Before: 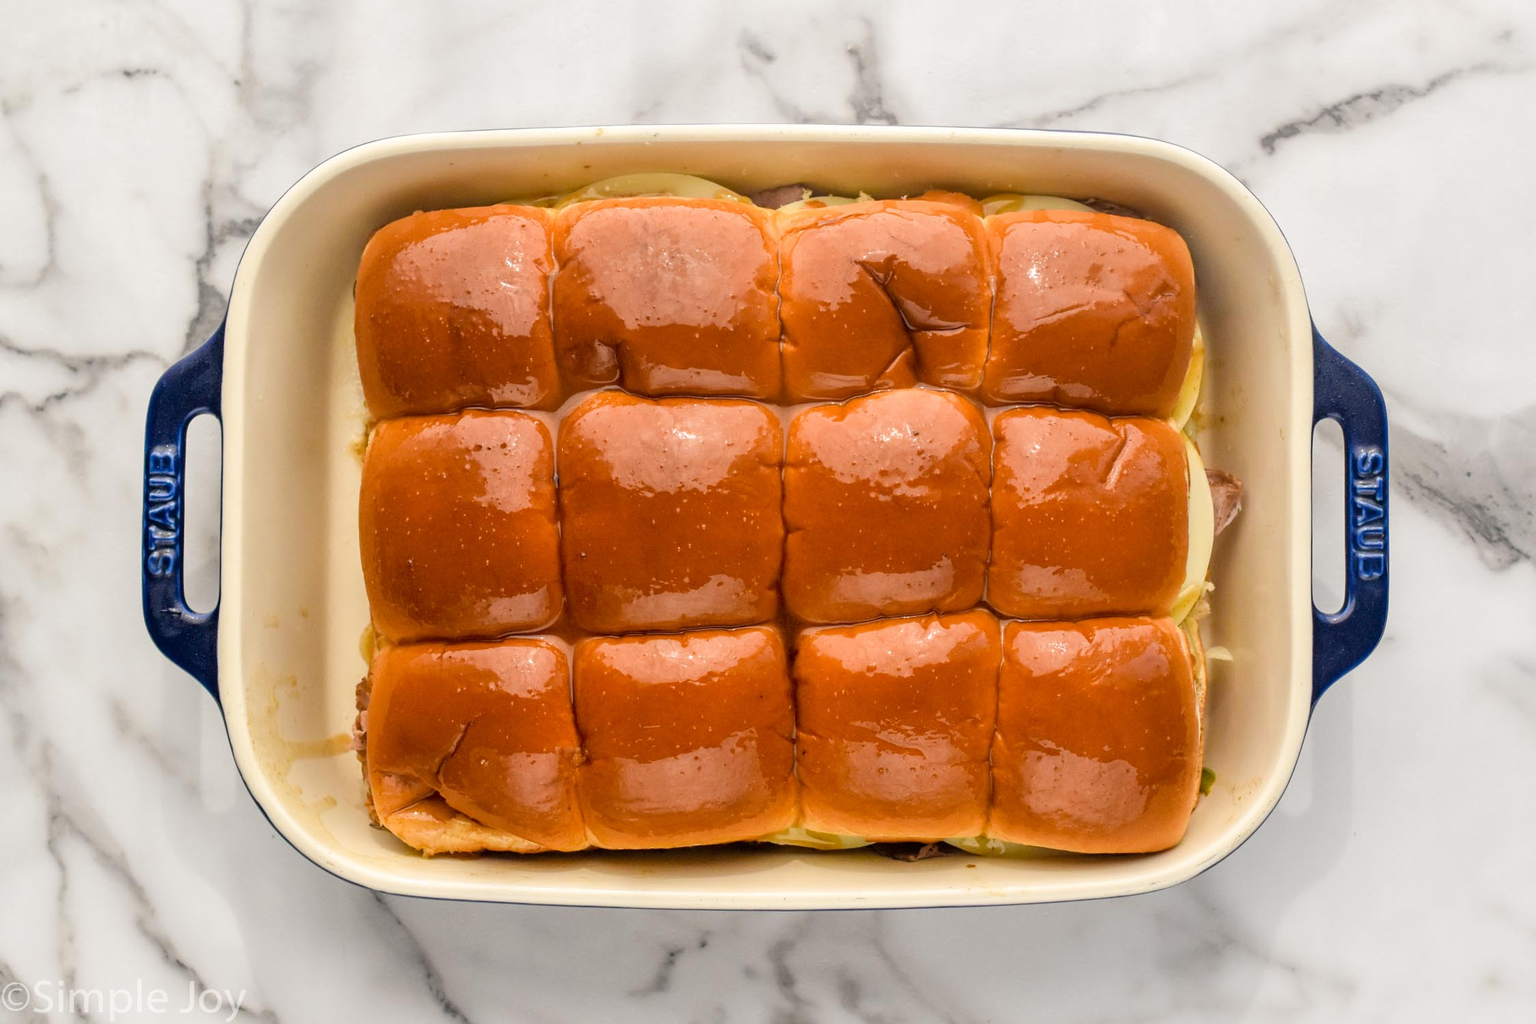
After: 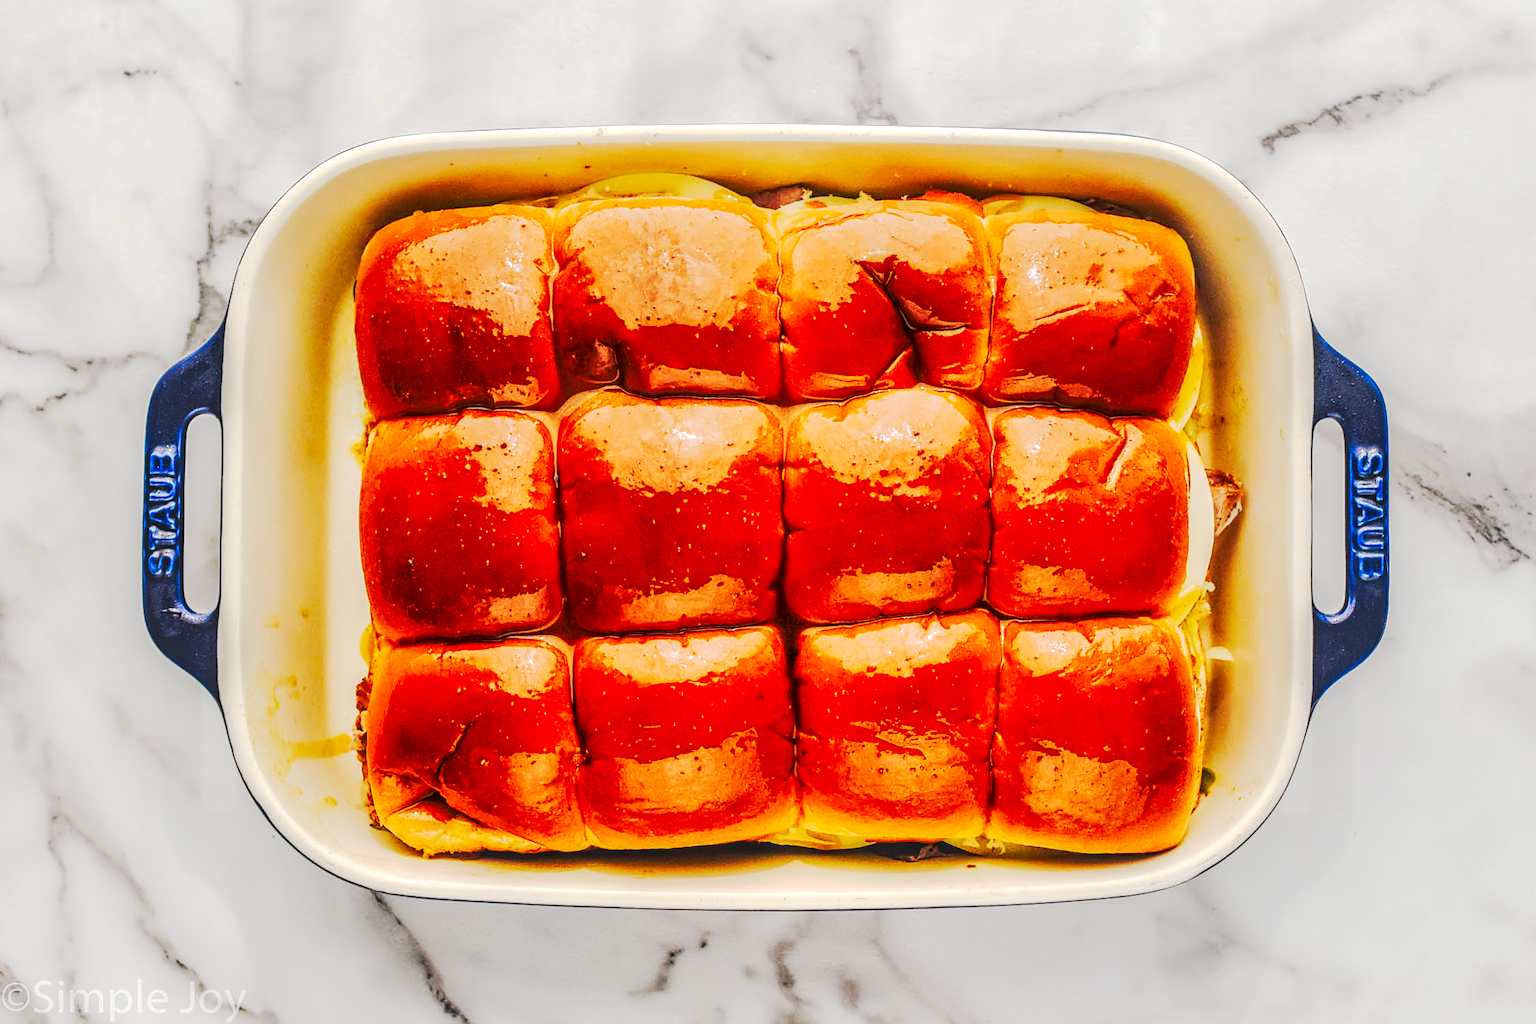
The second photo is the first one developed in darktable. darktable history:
tone equalizer: -8 EV 1.01 EV, -7 EV 1 EV, -6 EV 1.01 EV, -5 EV 0.975 EV, -4 EV 1.03 EV, -3 EV 0.73 EV, -2 EV 0.495 EV, -1 EV 0.244 EV, smoothing diameter 24.85%, edges refinement/feathering 9.05, preserve details guided filter
tone curve: curves: ch0 [(0, 0) (0.003, 0.002) (0.011, 0.002) (0.025, 0.002) (0.044, 0.007) (0.069, 0.014) (0.1, 0.026) (0.136, 0.04) (0.177, 0.061) (0.224, 0.1) (0.277, 0.151) (0.335, 0.198) (0.399, 0.272) (0.468, 0.387) (0.543, 0.553) (0.623, 0.716) (0.709, 0.8) (0.801, 0.855) (0.898, 0.897) (1, 1)], preserve colors none
sharpen: on, module defaults
local contrast: highlights 4%, shadows 6%, detail 133%
